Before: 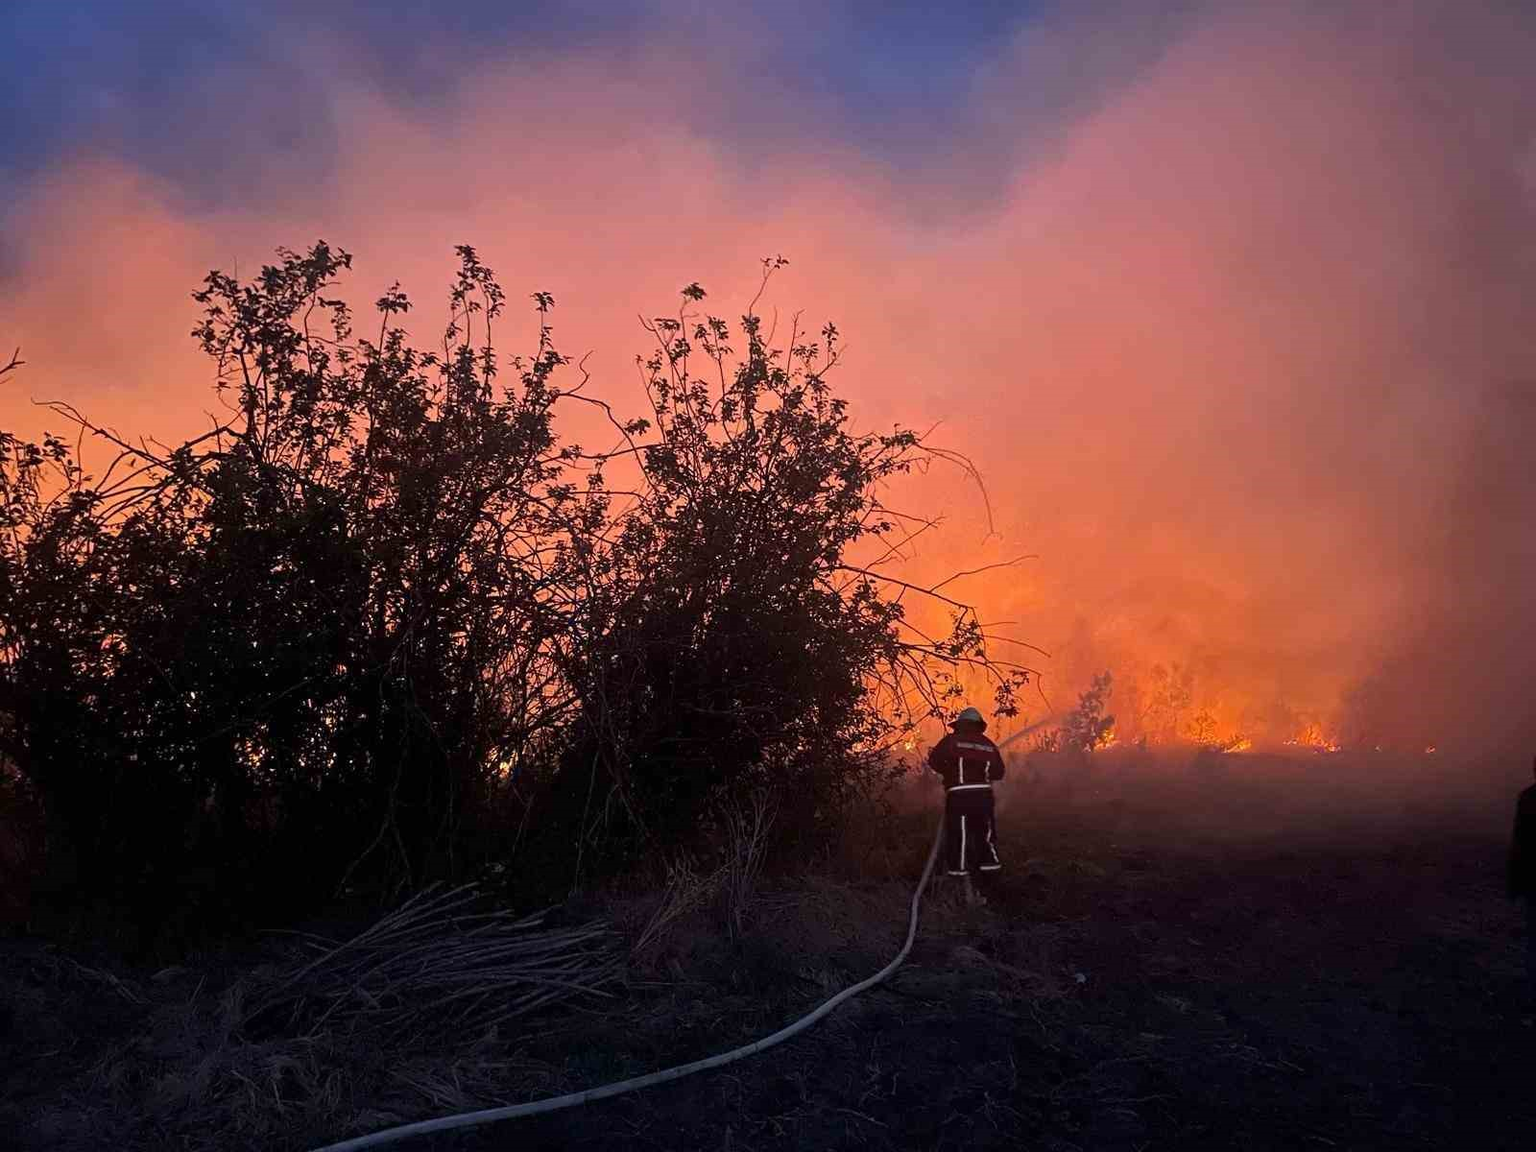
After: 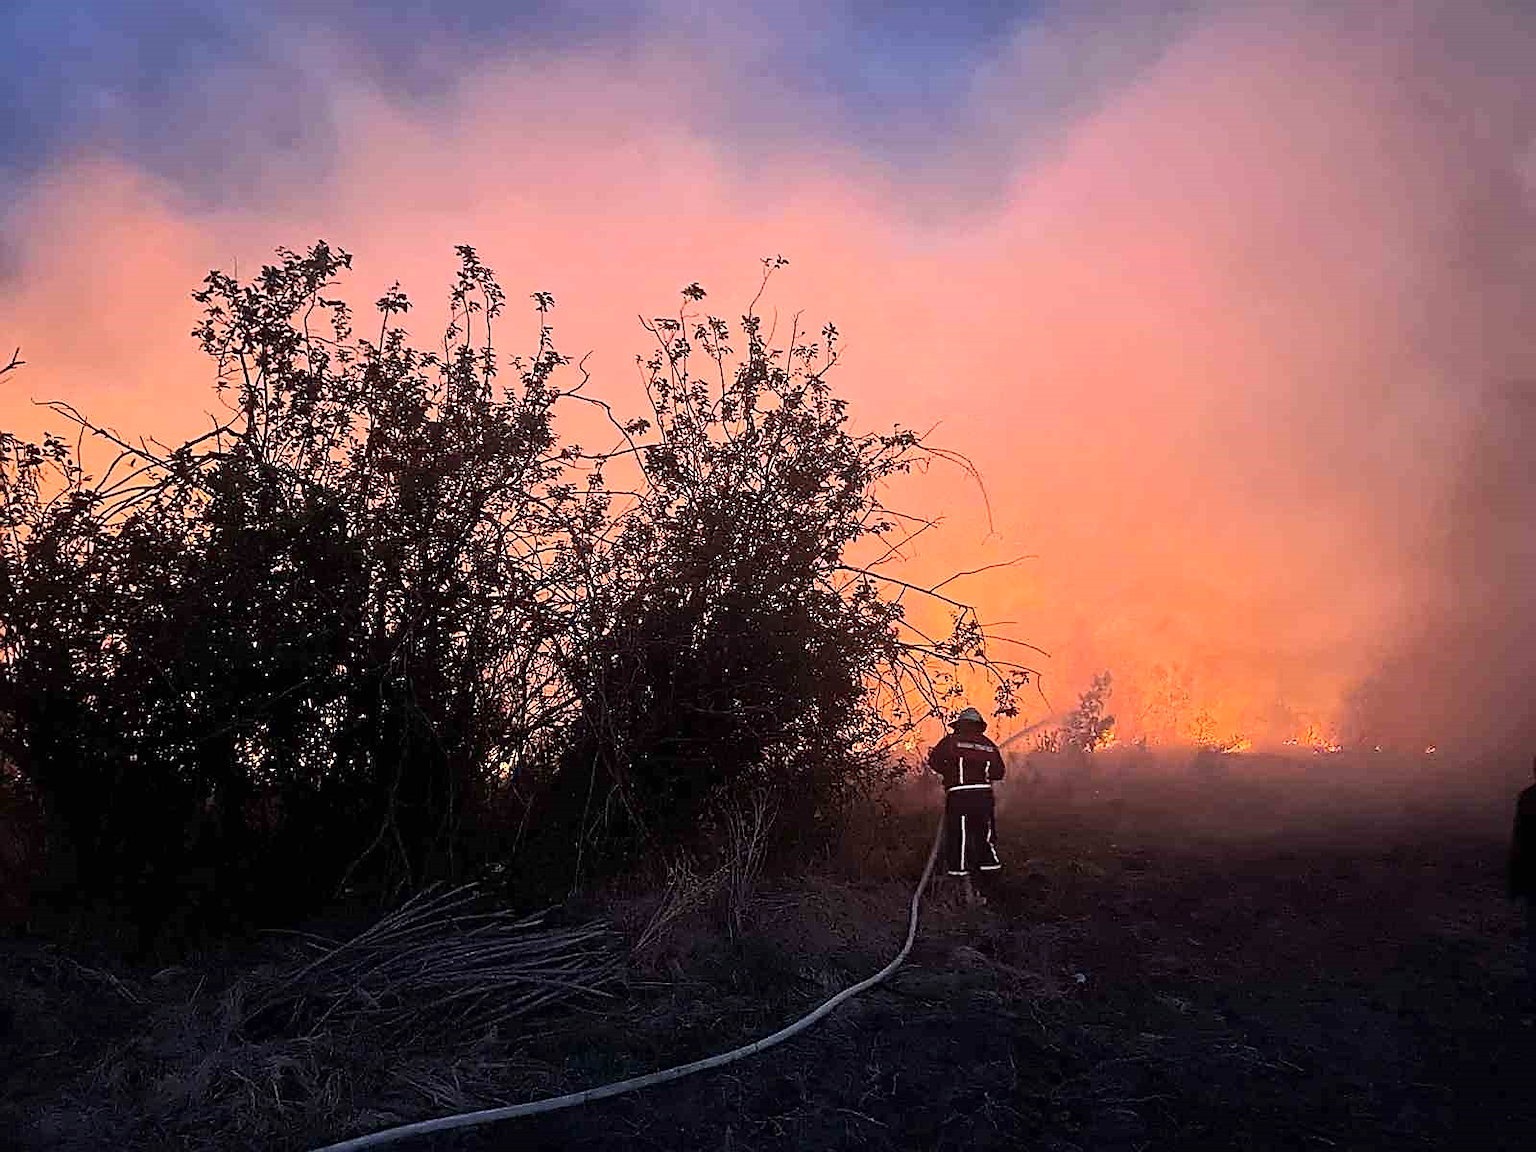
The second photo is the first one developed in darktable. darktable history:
exposure: compensate highlight preservation false
tone curve: curves: ch0 [(0, 0) (0.003, 0.003) (0.011, 0.014) (0.025, 0.033) (0.044, 0.06) (0.069, 0.096) (0.1, 0.132) (0.136, 0.174) (0.177, 0.226) (0.224, 0.282) (0.277, 0.352) (0.335, 0.435) (0.399, 0.524) (0.468, 0.615) (0.543, 0.695) (0.623, 0.771) (0.709, 0.835) (0.801, 0.894) (0.898, 0.944) (1, 1)], color space Lab, independent channels, preserve colors none
sharpen: radius 1.361, amount 1.259, threshold 0.65
